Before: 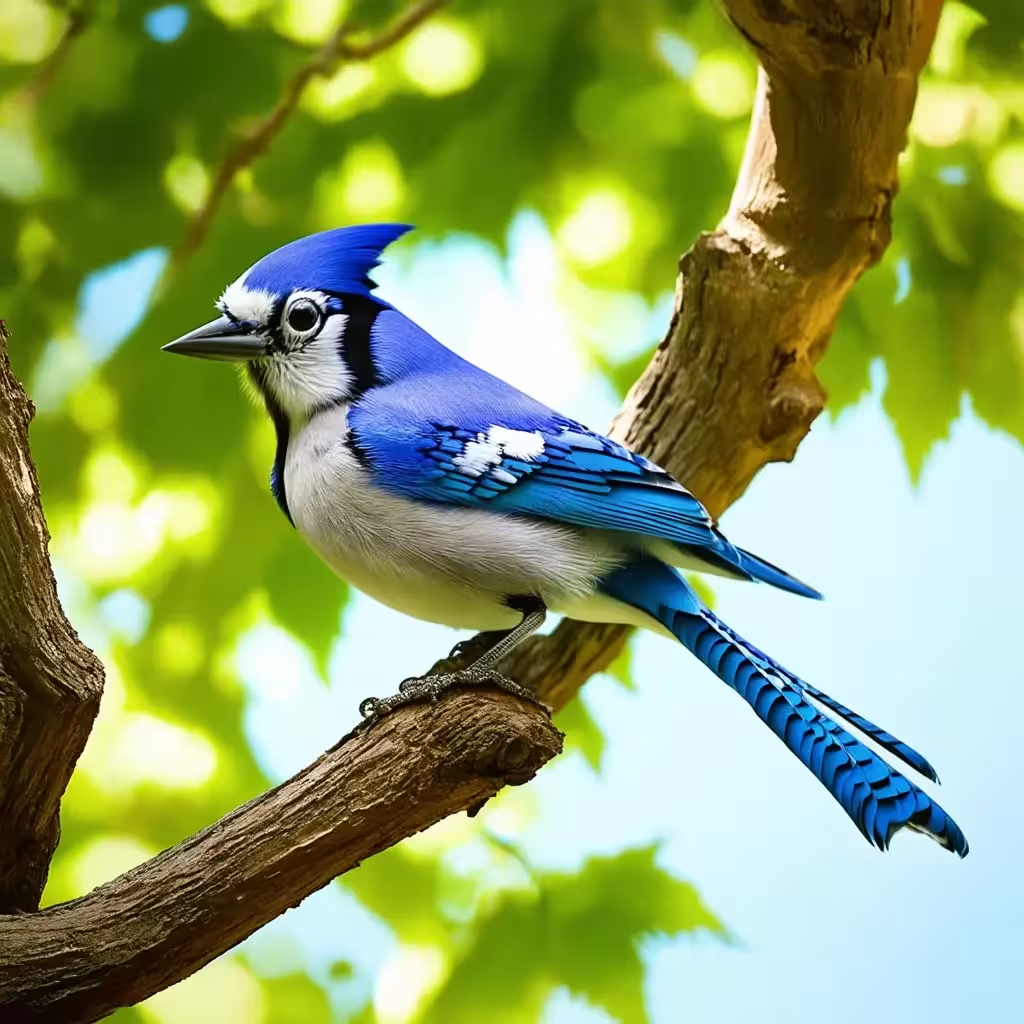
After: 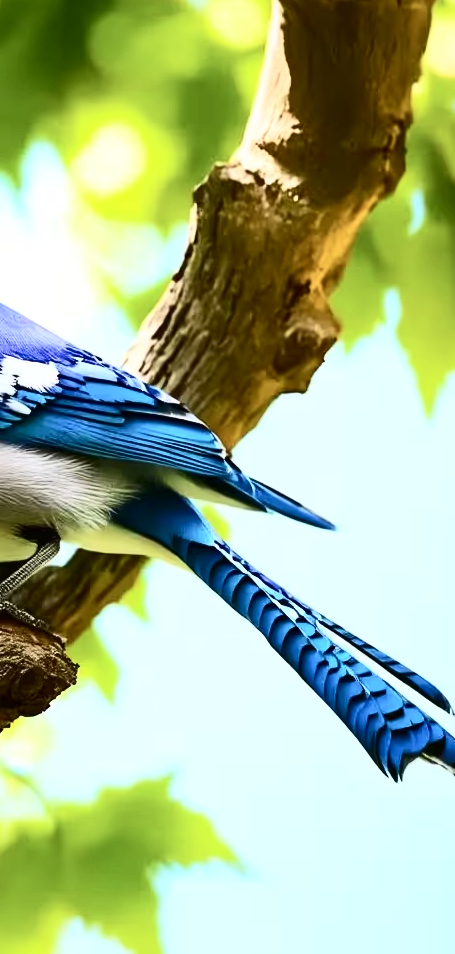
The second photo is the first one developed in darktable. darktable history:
contrast brightness saturation: contrast 0.376, brightness 0.115
crop: left 47.492%, top 6.769%, right 8.001%
